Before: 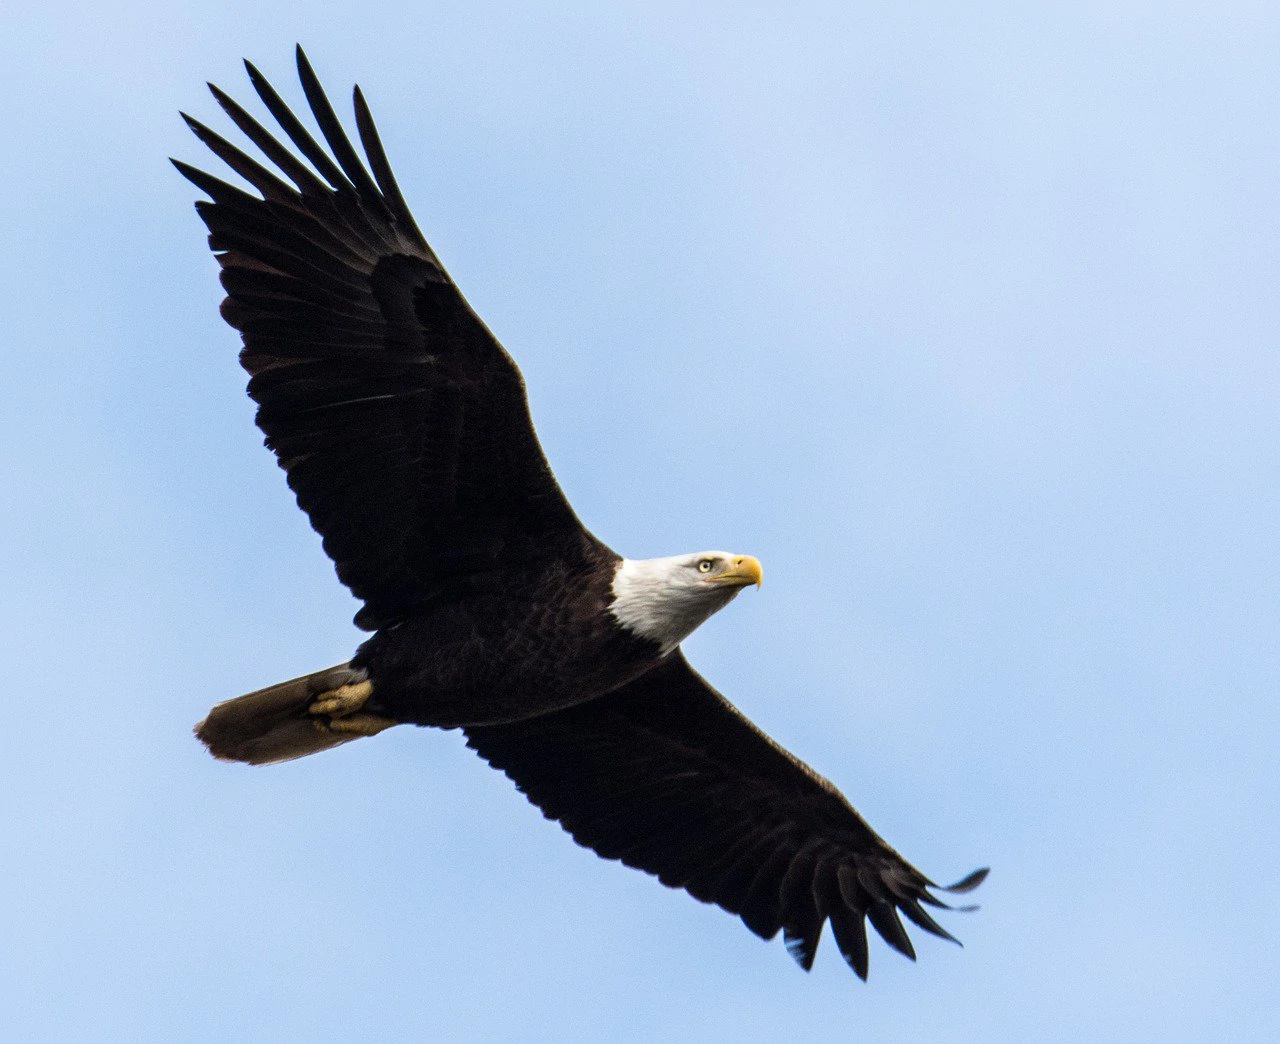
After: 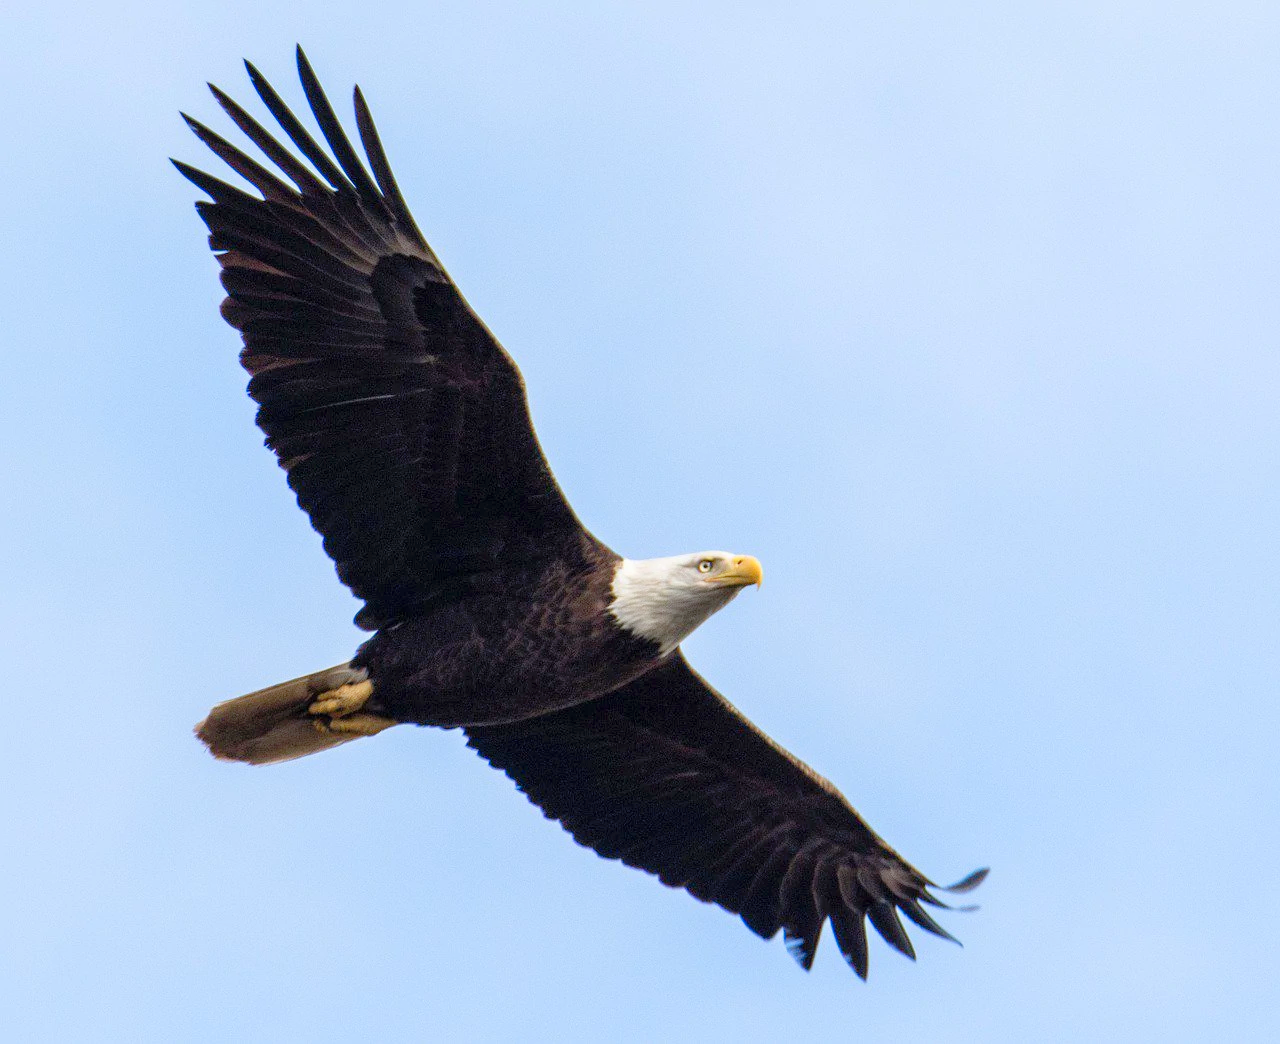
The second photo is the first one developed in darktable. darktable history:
exposure: exposure 0.29 EV, compensate highlight preservation false
tone curve: curves: ch0 [(0, 0) (0.004, 0.008) (0.077, 0.156) (0.169, 0.29) (0.774, 0.774) (0.988, 0.926)], color space Lab, linked channels, preserve colors none
